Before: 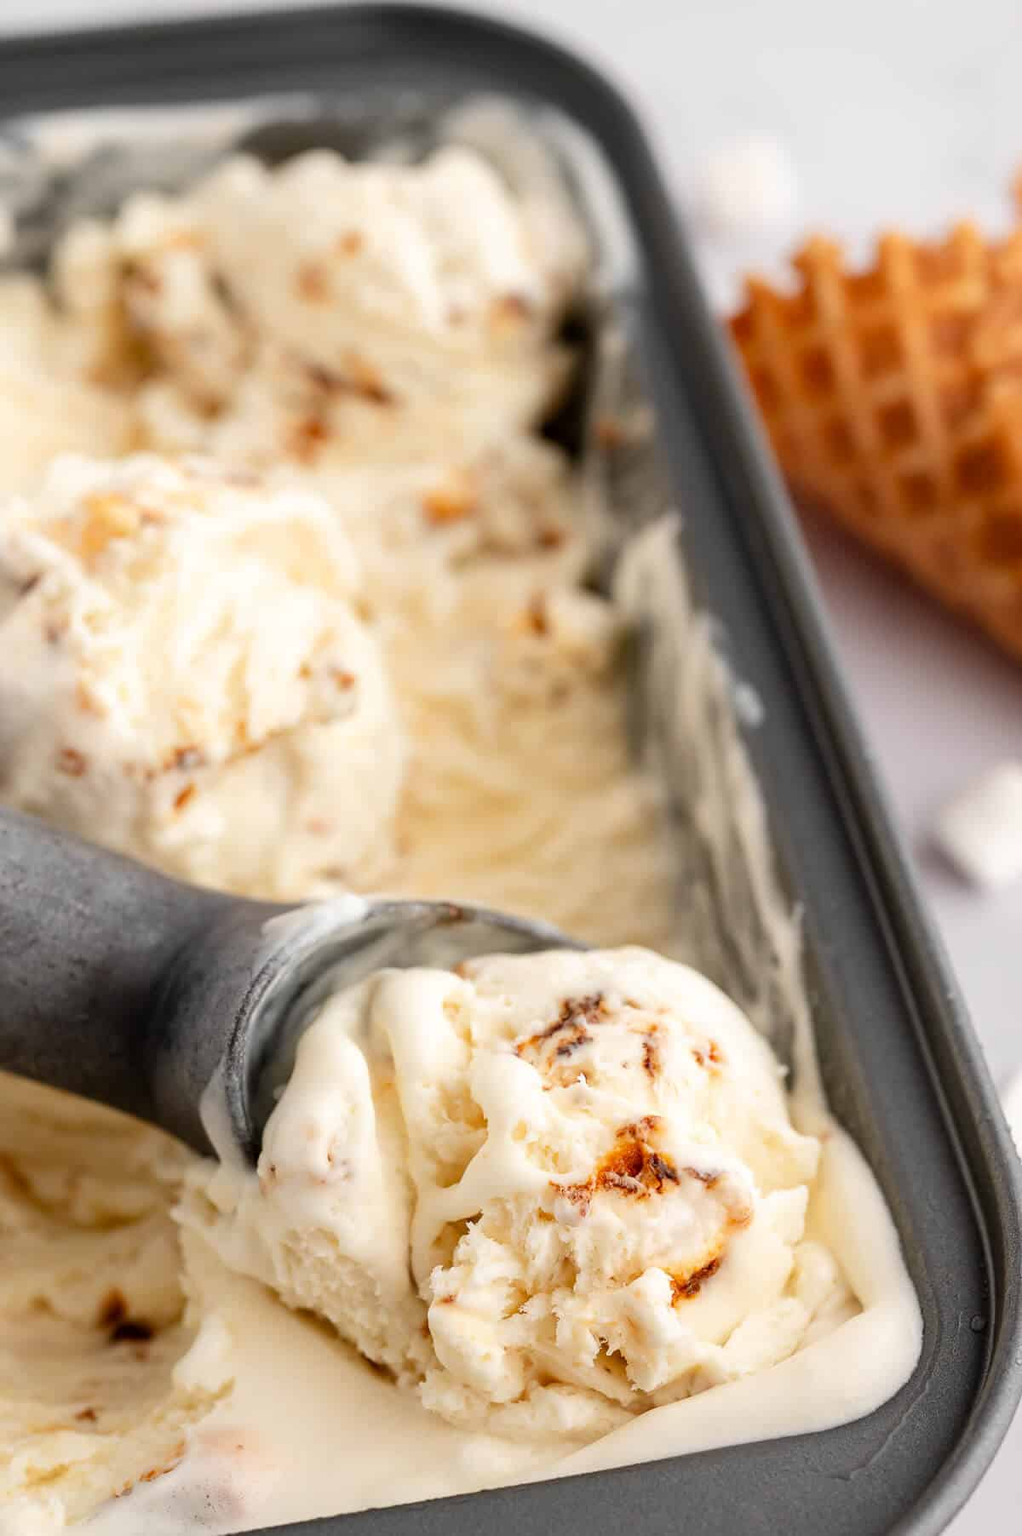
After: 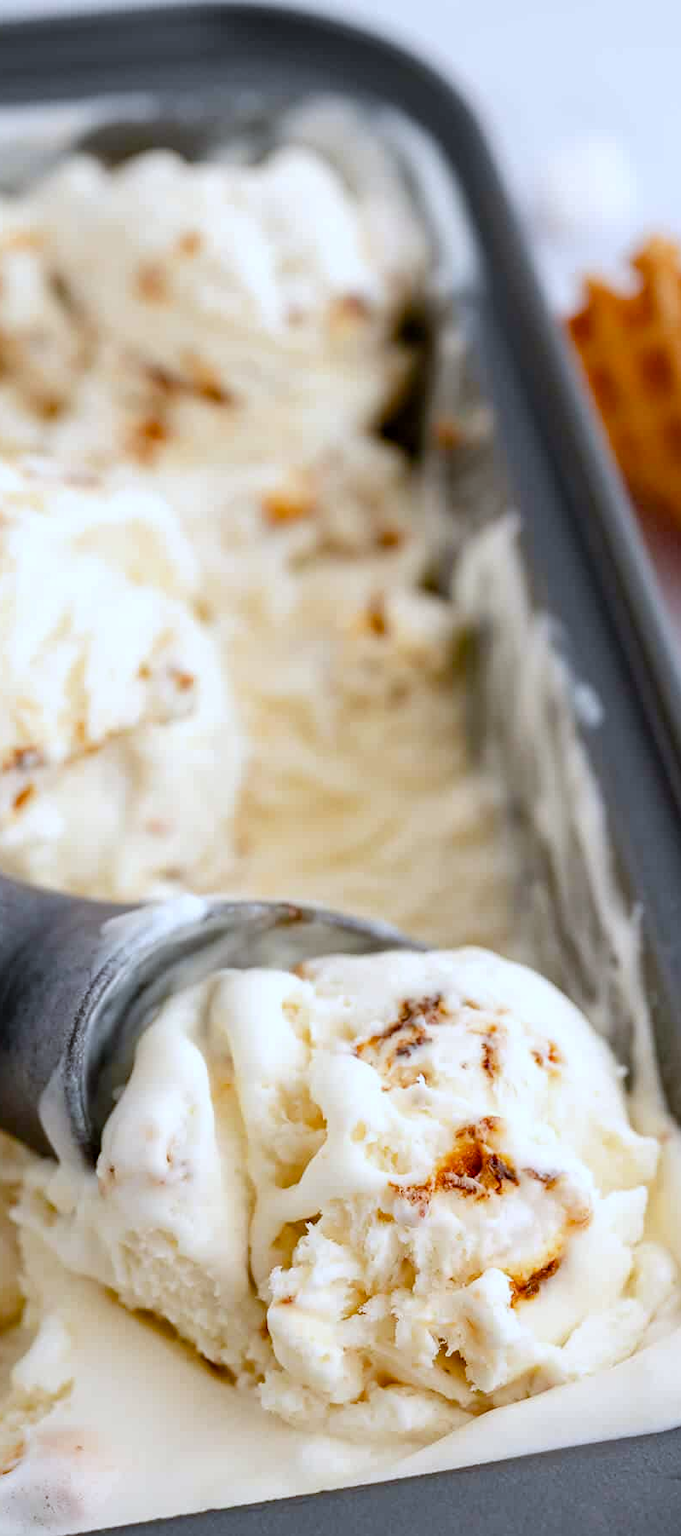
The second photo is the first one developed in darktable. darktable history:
rotate and perspective: automatic cropping off
color balance rgb: perceptual saturation grading › global saturation 20%, perceptual saturation grading › highlights -25%, perceptual saturation grading › shadows 25%
crop and rotate: left 15.754%, right 17.579%
white balance: red 0.931, blue 1.11
